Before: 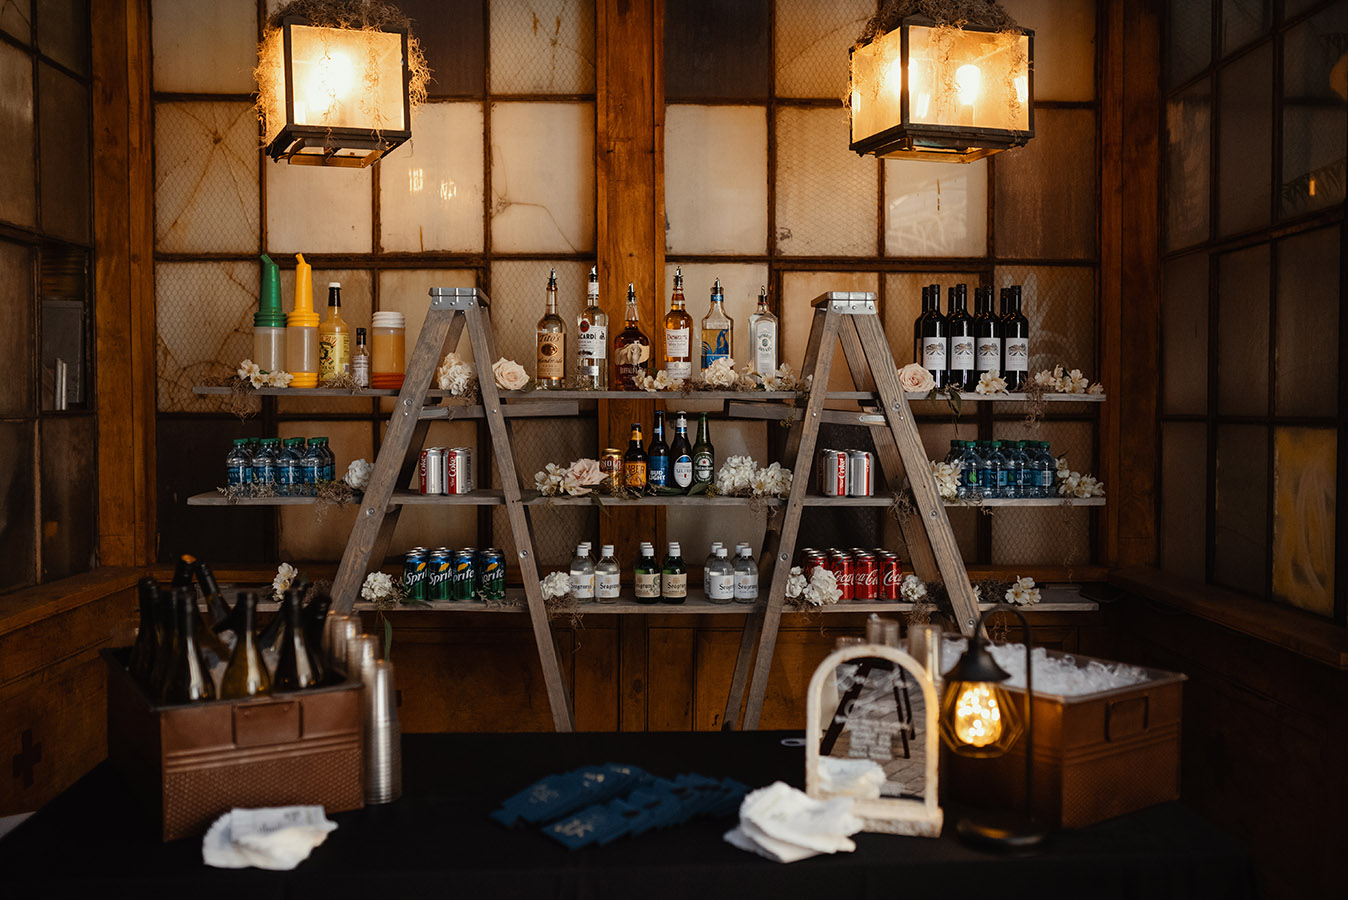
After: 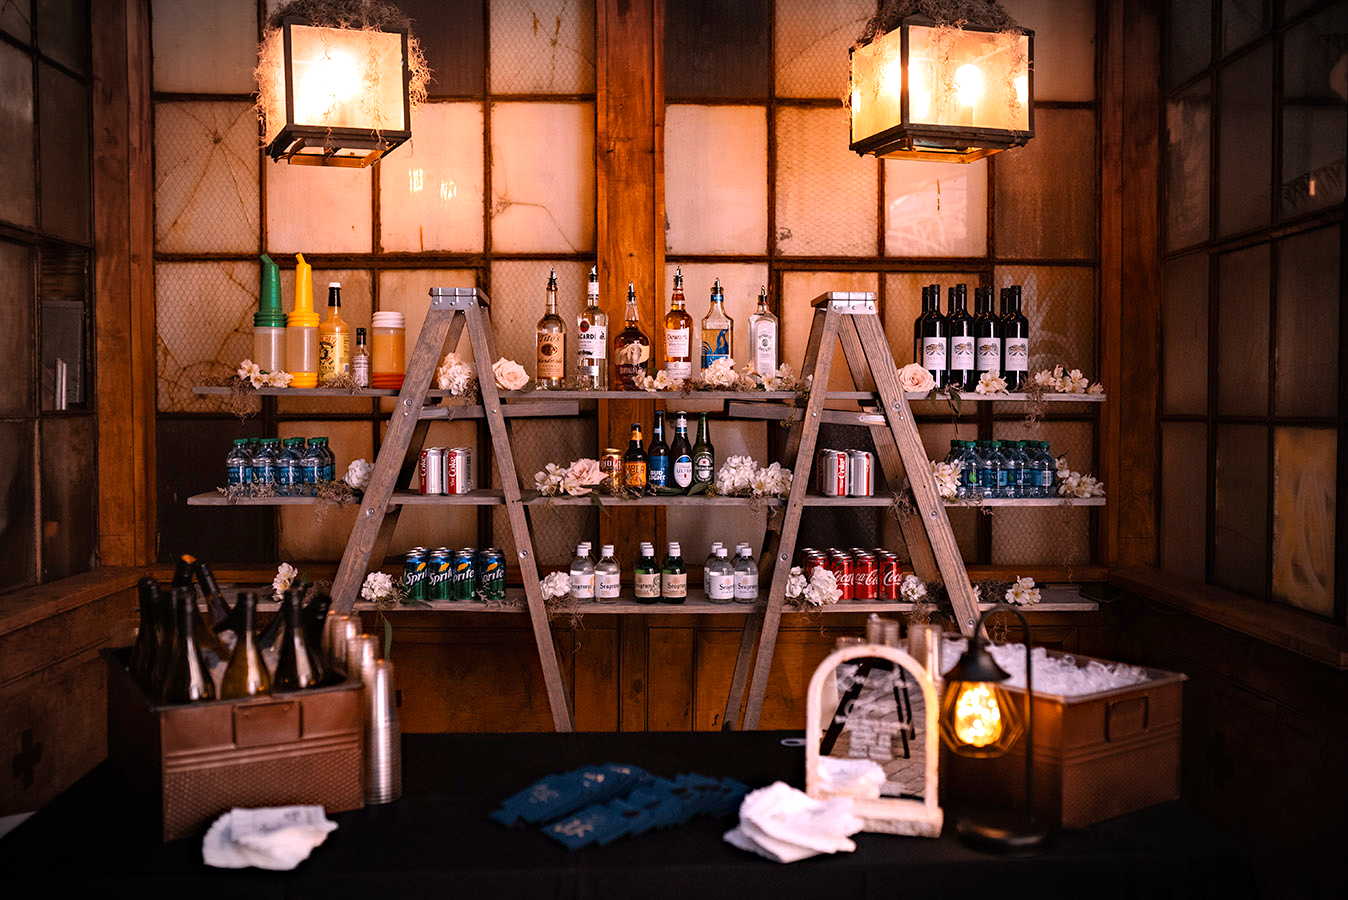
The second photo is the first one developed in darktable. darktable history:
haze removal: compatibility mode true, adaptive false
white balance: red 1.188, blue 1.11
exposure: black level correction 0.001, exposure 0.5 EV, compensate exposure bias true, compensate highlight preservation false
vignetting: automatic ratio true
